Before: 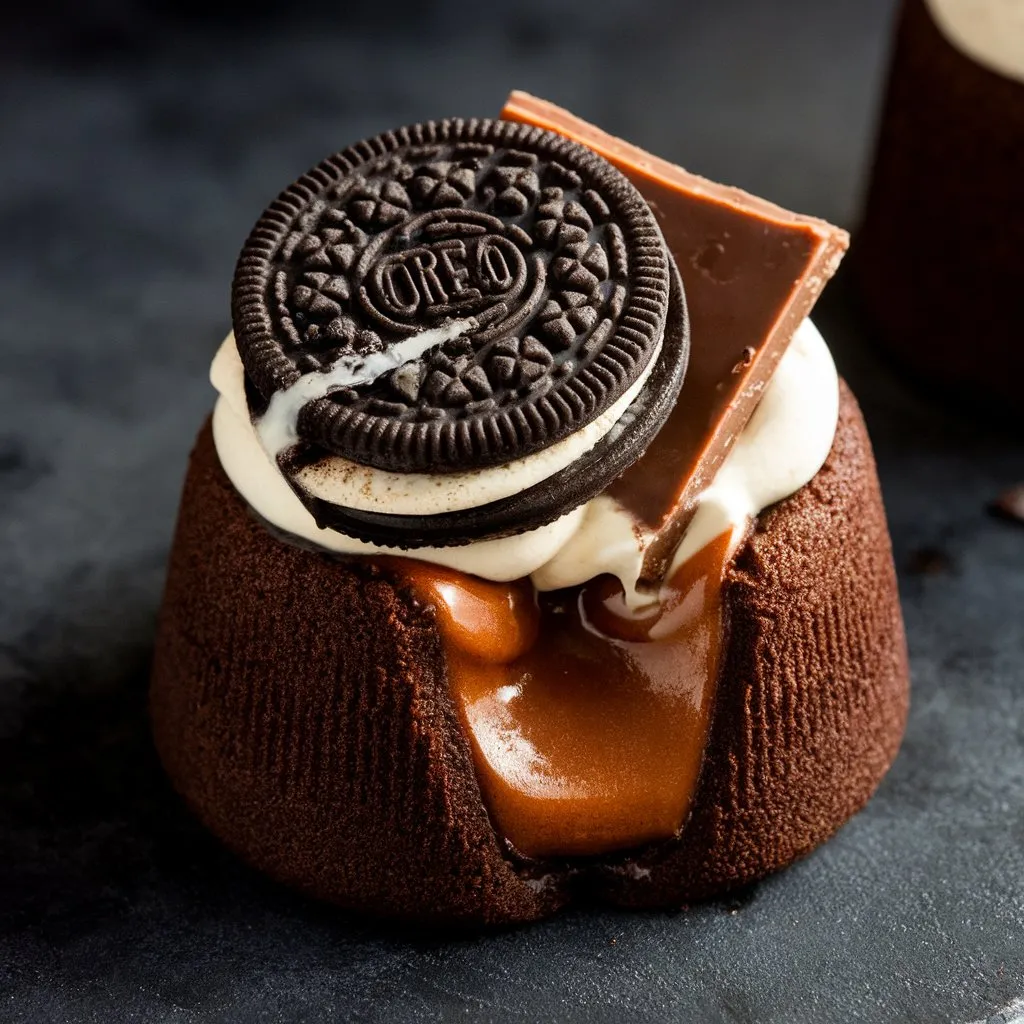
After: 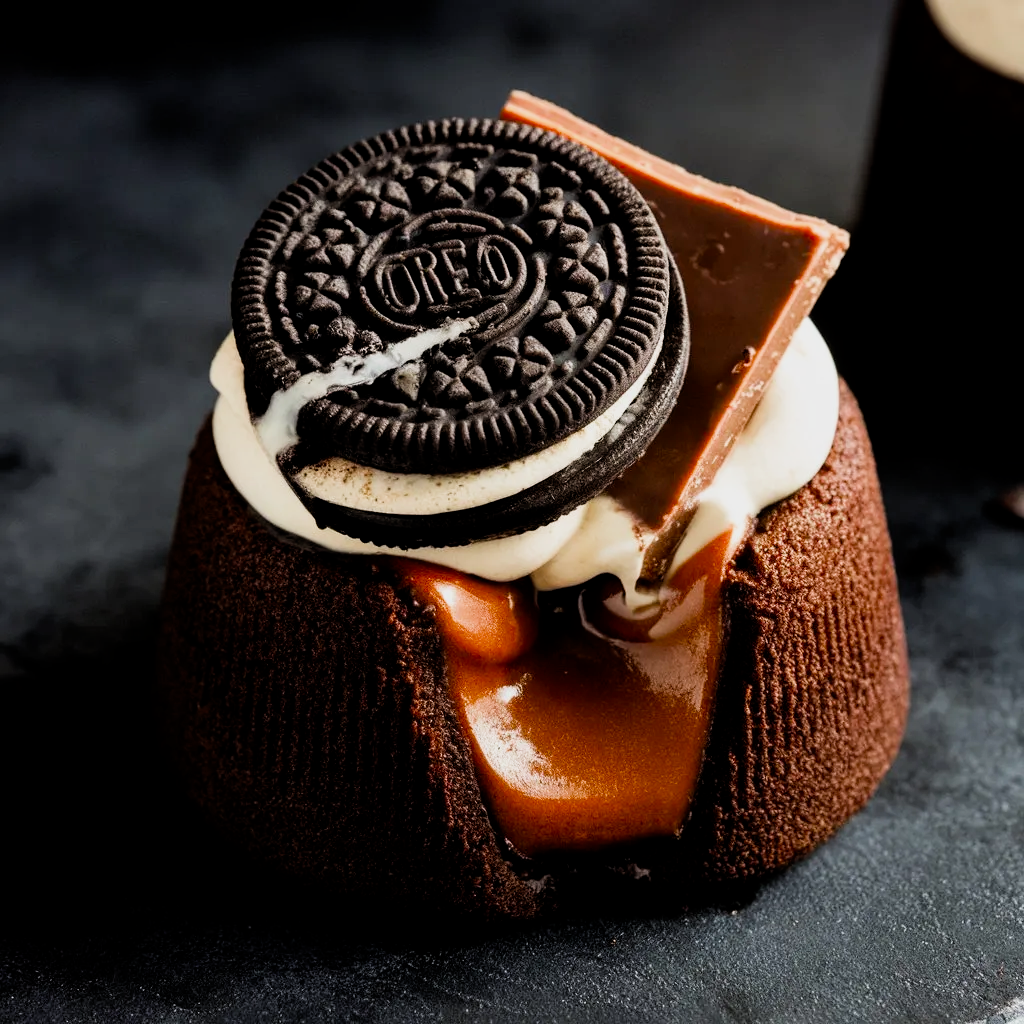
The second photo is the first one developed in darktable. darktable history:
filmic rgb: middle gray luminance 12.93%, black relative exposure -10.17 EV, white relative exposure 3.47 EV, target black luminance 0%, hardness 5.68, latitude 44.89%, contrast 1.219, highlights saturation mix 6.35%, shadows ↔ highlights balance 27.28%, color science v4 (2020)
